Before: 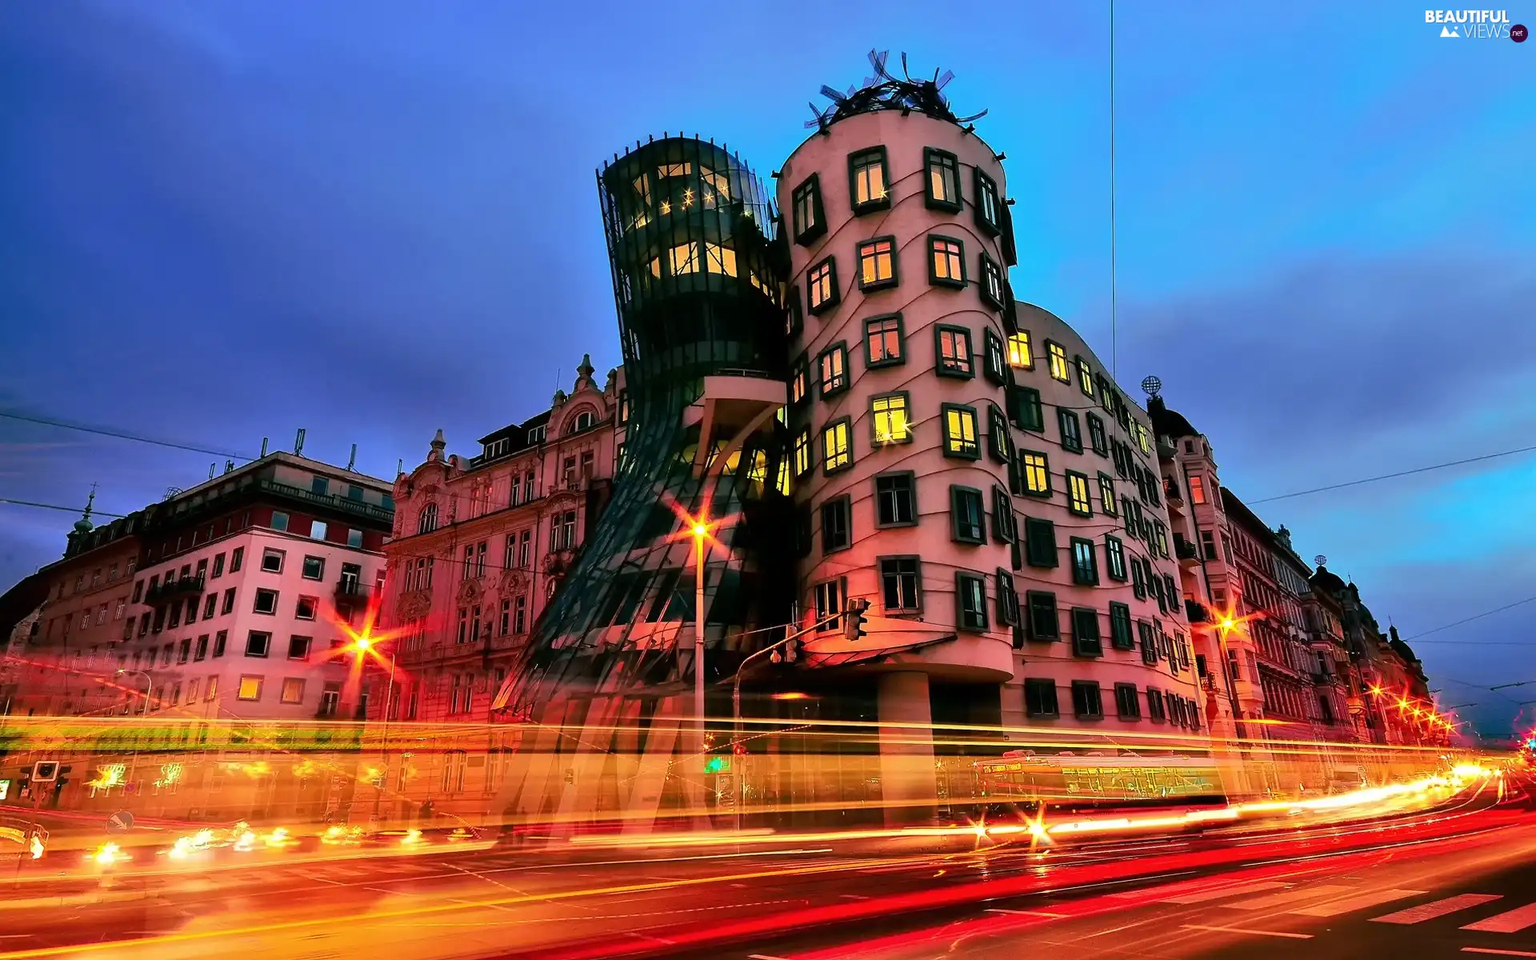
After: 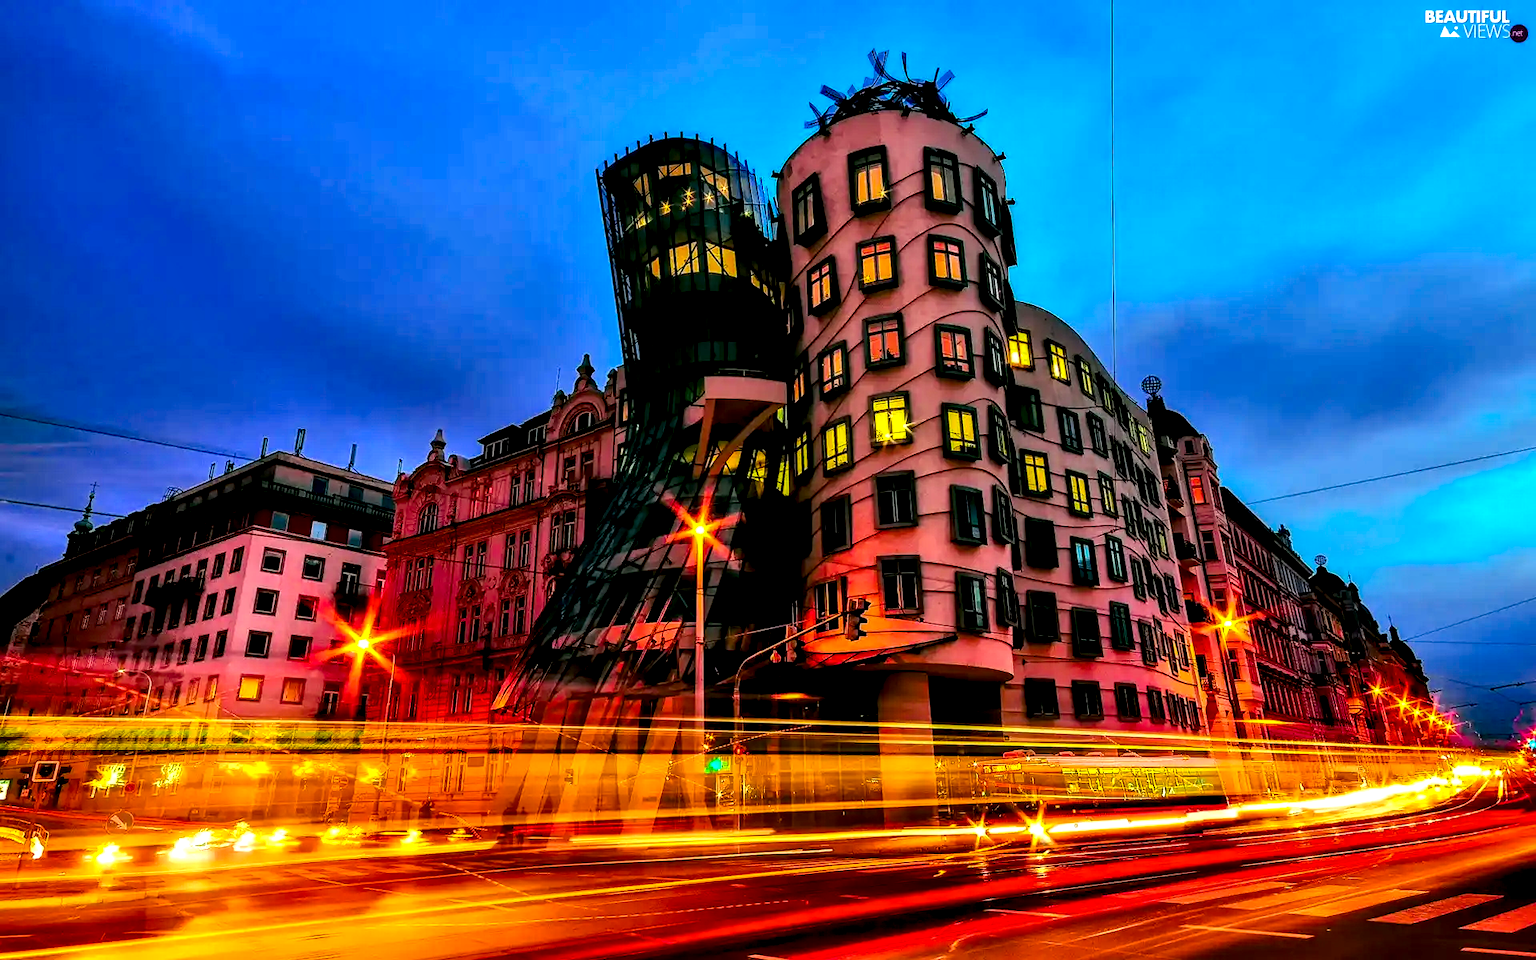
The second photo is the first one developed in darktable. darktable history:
local contrast: highlights 19%, detail 186%
tone curve: curves: ch0 [(0, 0) (0.003, 0.003) (0.011, 0.011) (0.025, 0.025) (0.044, 0.044) (0.069, 0.069) (0.1, 0.099) (0.136, 0.135) (0.177, 0.176) (0.224, 0.223) (0.277, 0.275) (0.335, 0.333) (0.399, 0.396) (0.468, 0.465) (0.543, 0.545) (0.623, 0.625) (0.709, 0.71) (0.801, 0.801) (0.898, 0.898) (1, 1)], preserve colors none
color balance rgb: linear chroma grading › global chroma 15%, perceptual saturation grading › global saturation 30%
